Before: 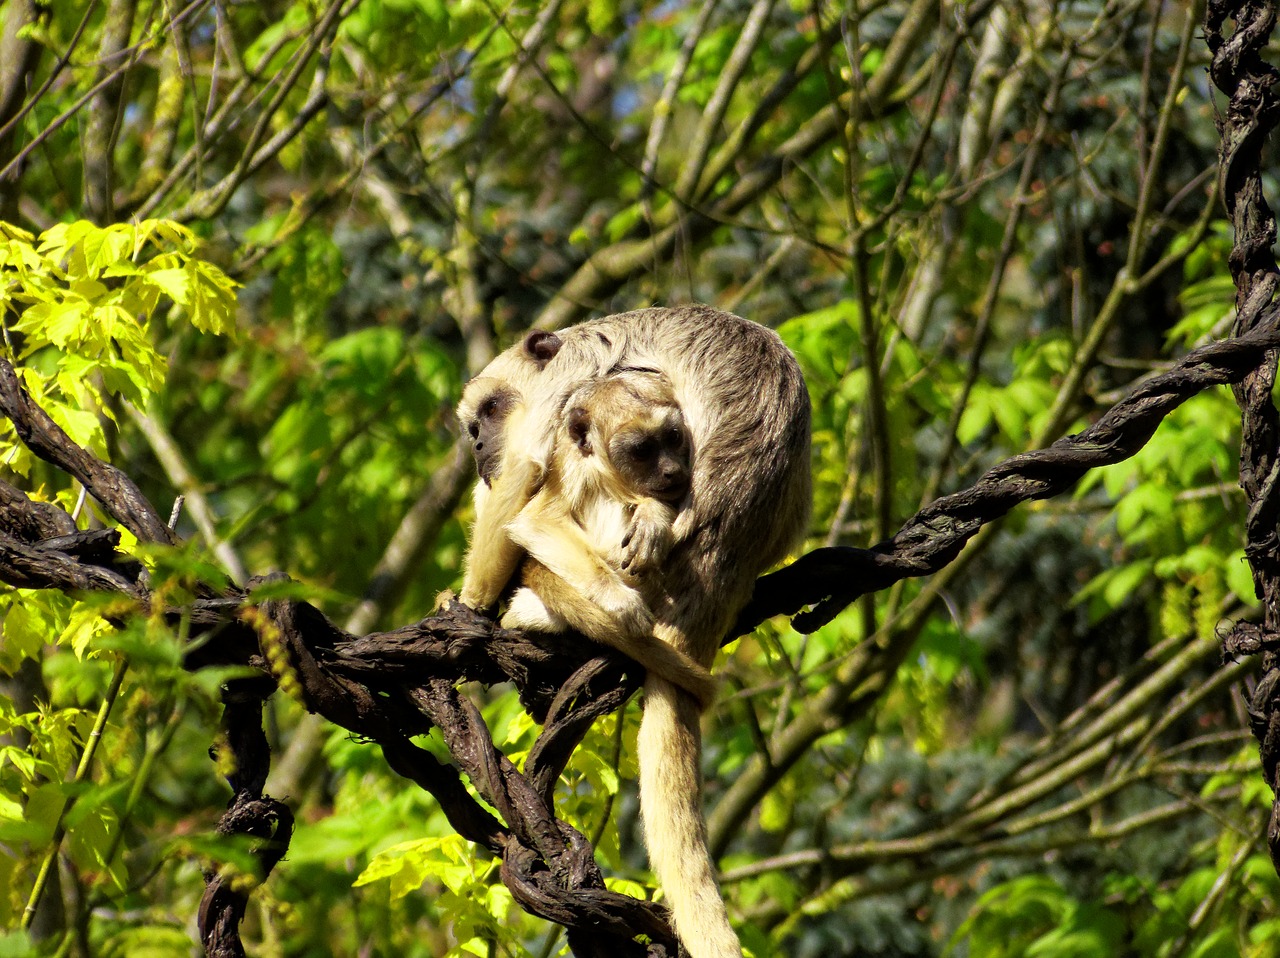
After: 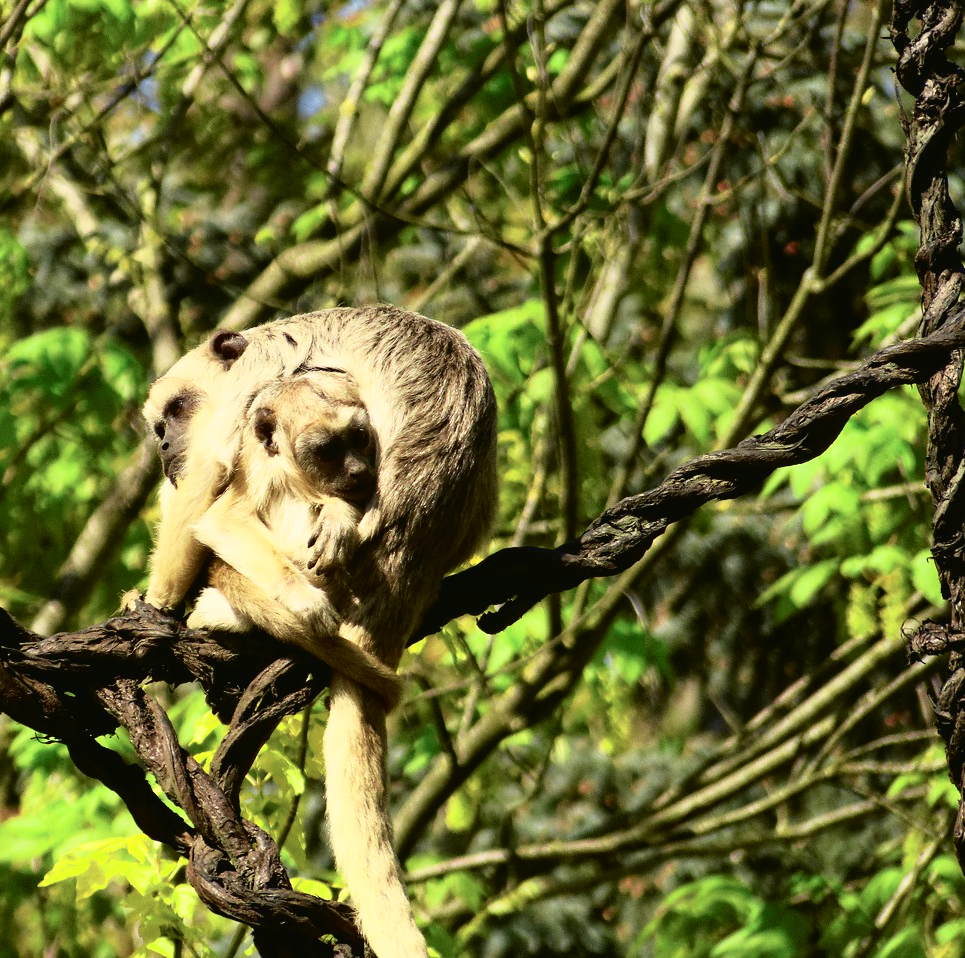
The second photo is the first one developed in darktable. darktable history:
crop and rotate: left 24.577%
tone curve: curves: ch0 [(0, 0.023) (0.087, 0.065) (0.184, 0.168) (0.45, 0.54) (0.57, 0.683) (0.706, 0.841) (0.877, 0.948) (1, 0.984)]; ch1 [(0, 0) (0.388, 0.369) (0.447, 0.447) (0.505, 0.5) (0.534, 0.535) (0.563, 0.563) (0.579, 0.59) (0.644, 0.663) (1, 1)]; ch2 [(0, 0) (0.301, 0.259) (0.385, 0.395) (0.492, 0.496) (0.518, 0.537) (0.583, 0.605) (0.673, 0.667) (1, 1)], color space Lab, independent channels, preserve colors none
